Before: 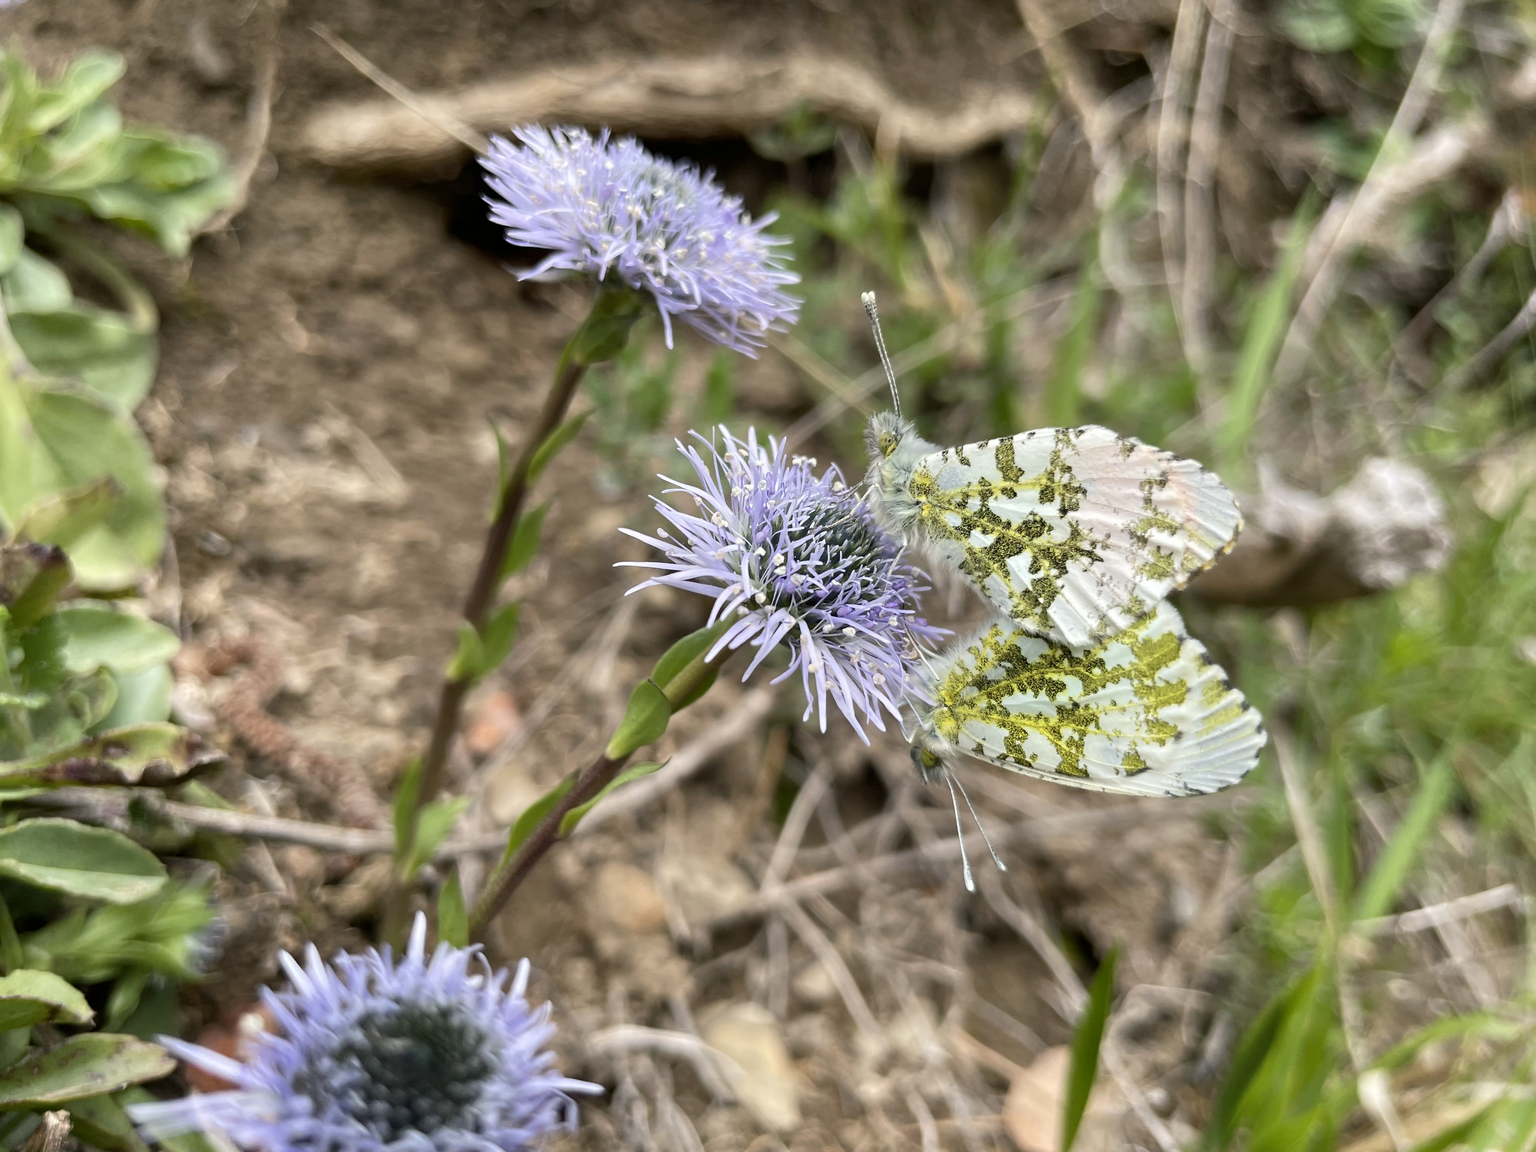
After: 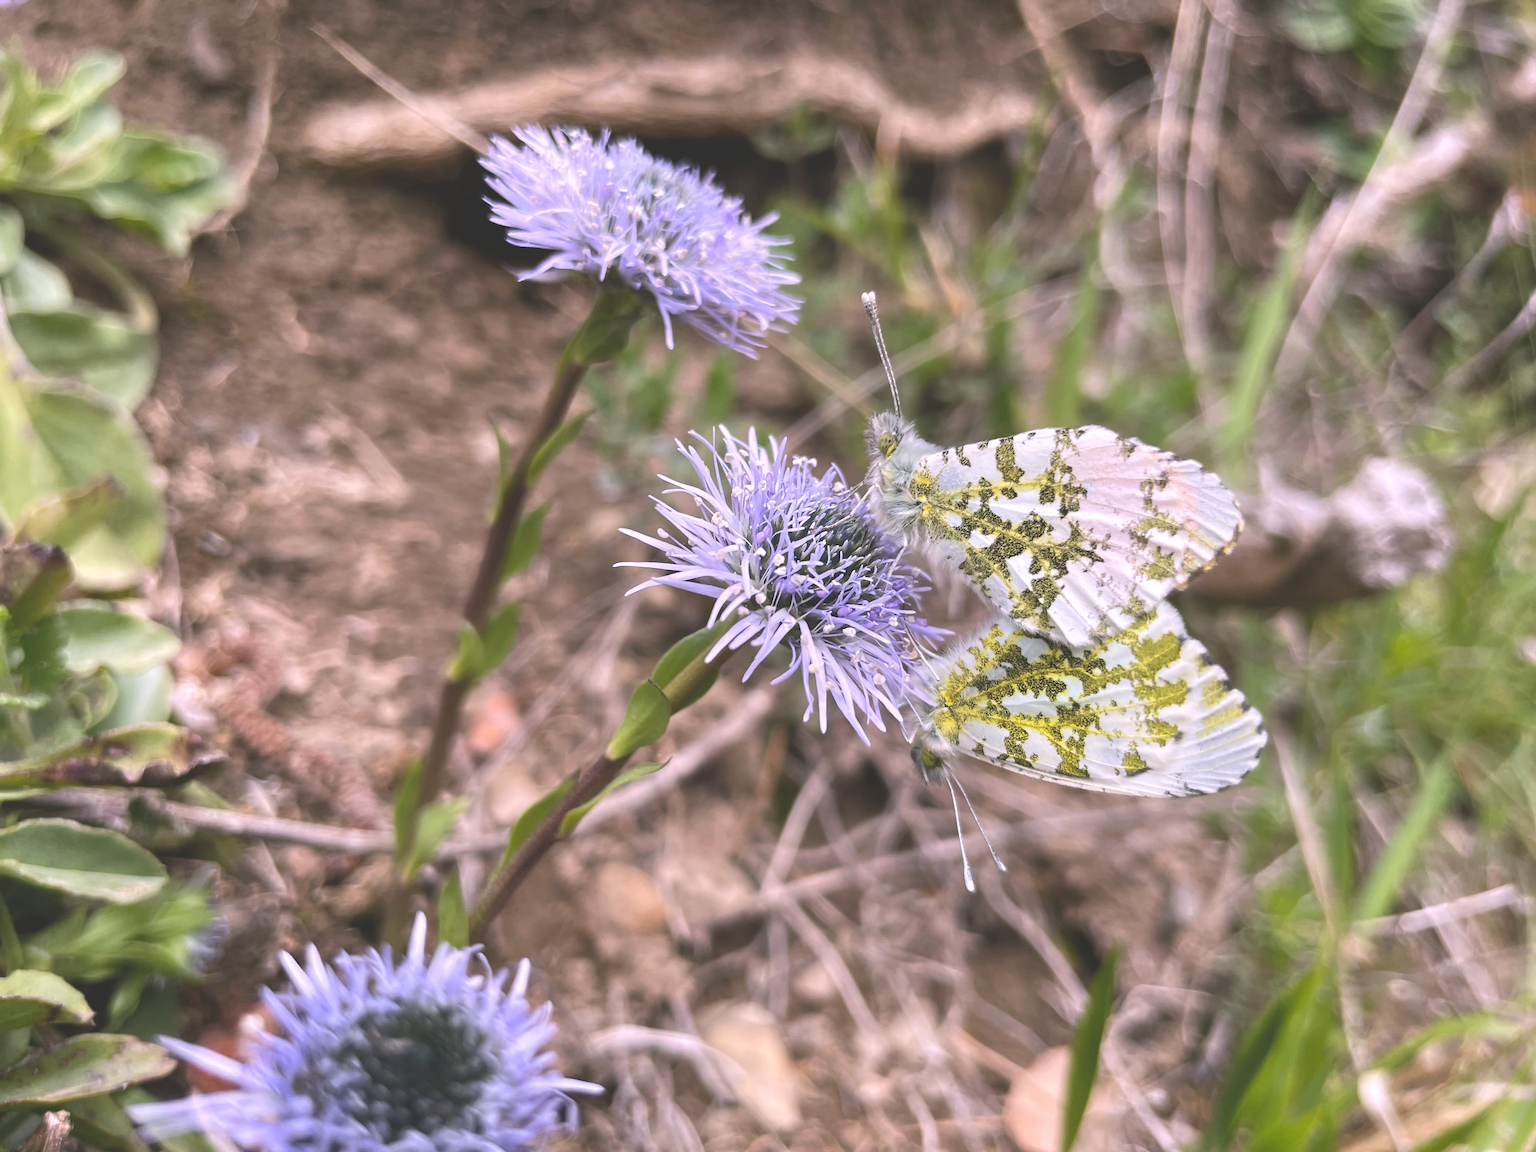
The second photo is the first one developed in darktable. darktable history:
exposure: black level correction -0.03, compensate highlight preservation false
white balance: red 1.066, blue 1.119
